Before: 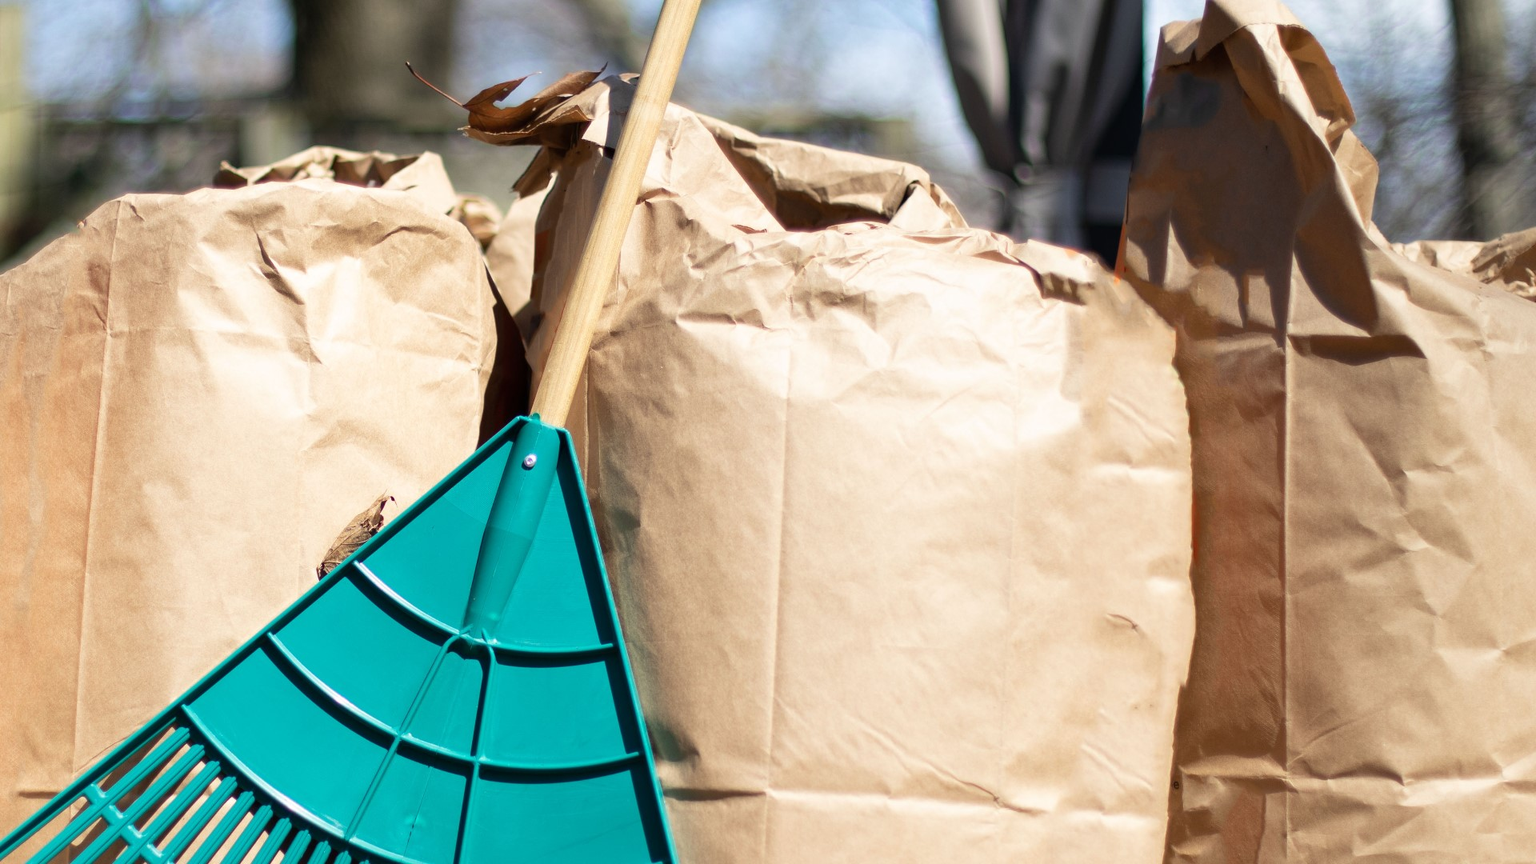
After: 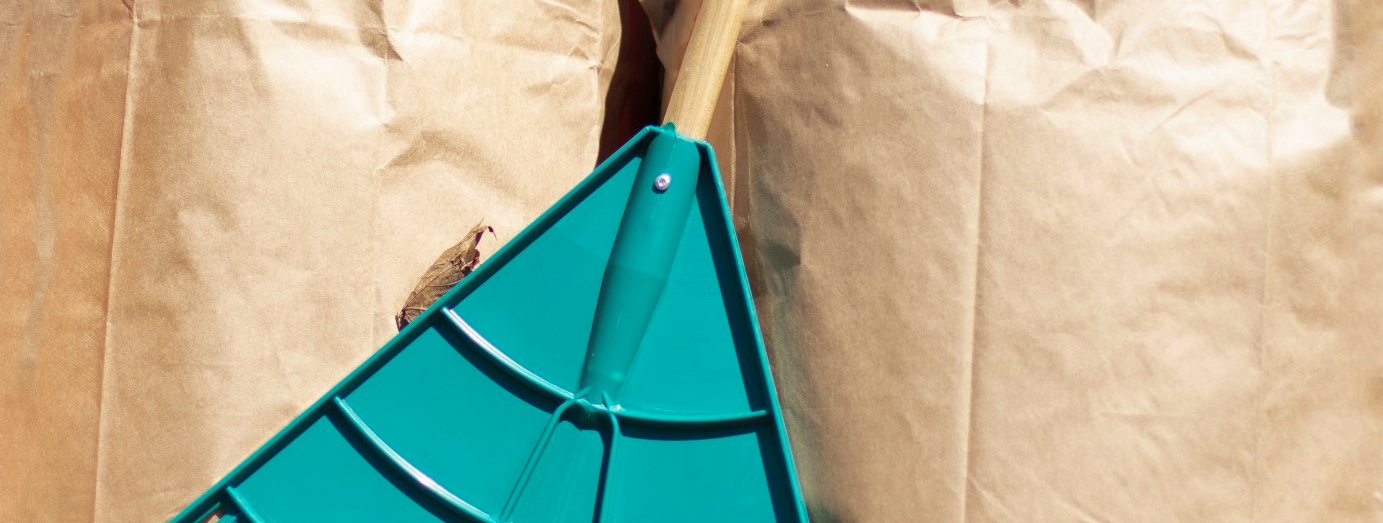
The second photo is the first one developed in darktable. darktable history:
shadows and highlights: on, module defaults
crop: top 36.498%, right 27.964%, bottom 14.995%
